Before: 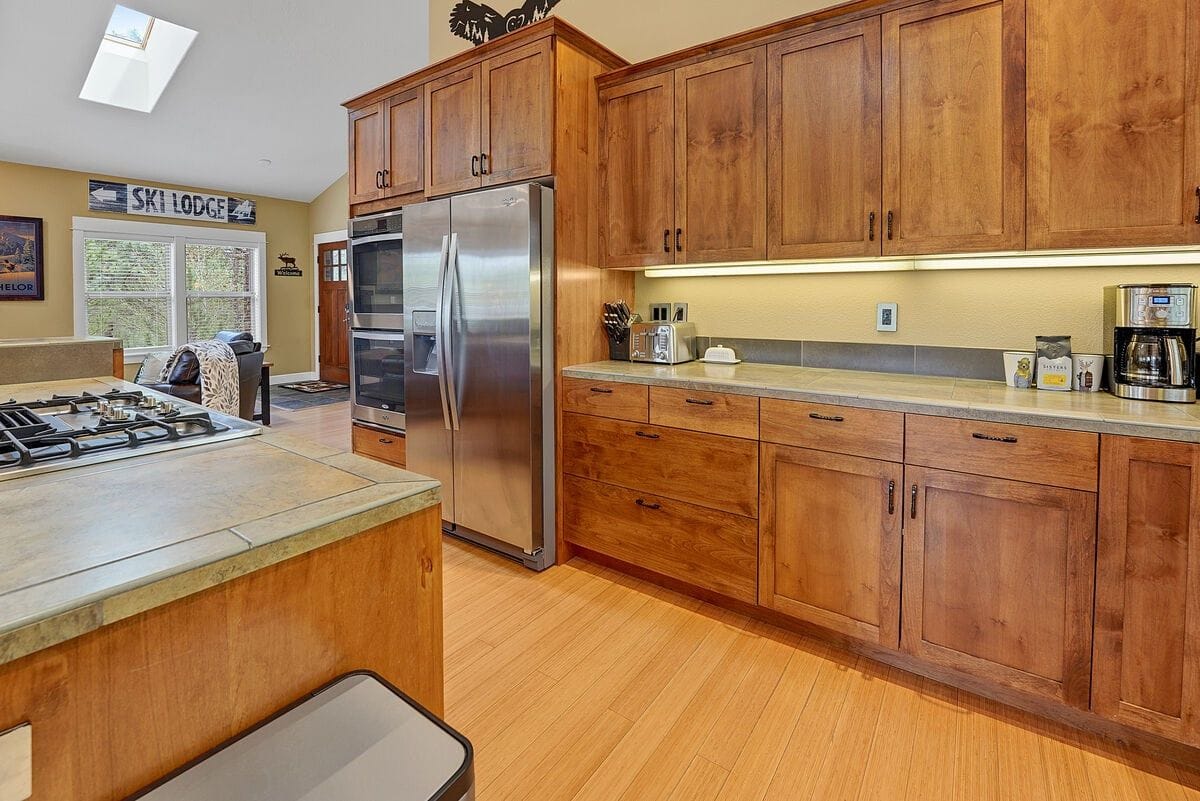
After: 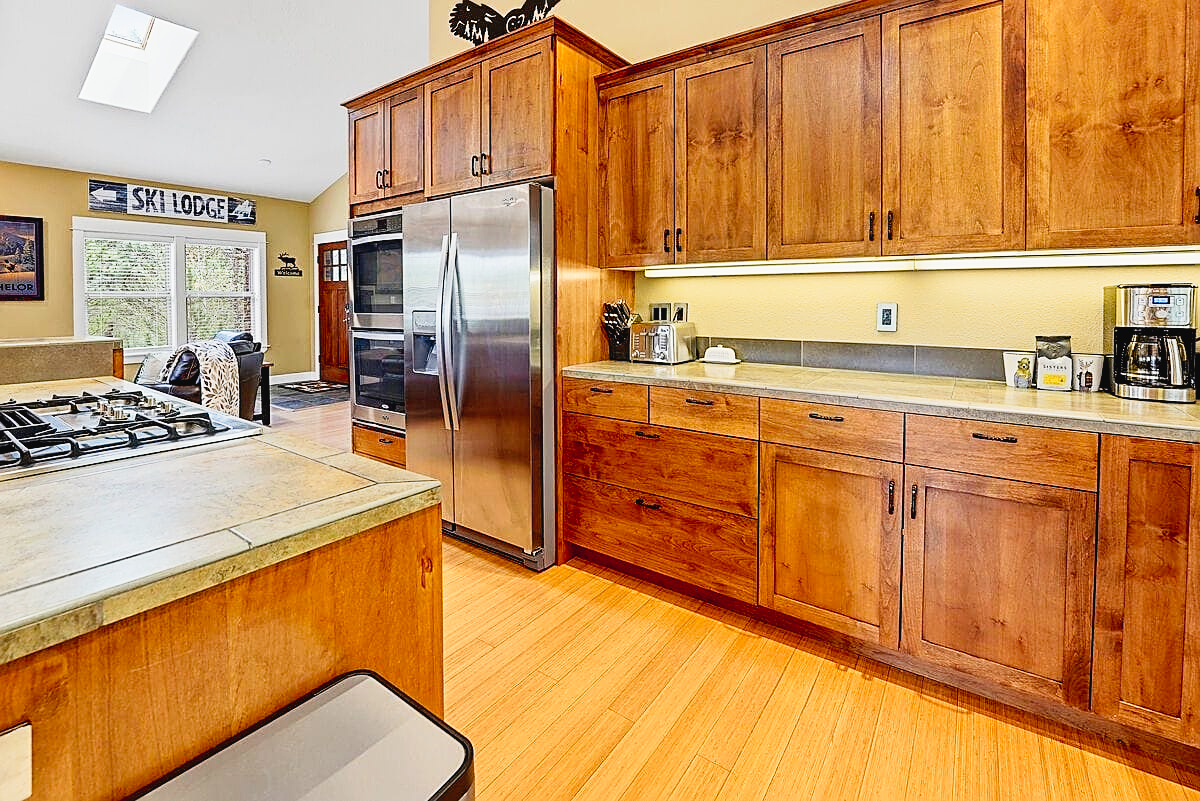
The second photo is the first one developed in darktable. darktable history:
sharpen: on, module defaults
tone curve: curves: ch0 [(0.003, 0.032) (0.037, 0.037) (0.149, 0.117) (0.297, 0.318) (0.41, 0.48) (0.541, 0.649) (0.722, 0.857) (0.875, 0.946) (1, 0.98)]; ch1 [(0, 0) (0.305, 0.325) (0.453, 0.437) (0.482, 0.474) (0.501, 0.498) (0.506, 0.503) (0.559, 0.576) (0.6, 0.635) (0.656, 0.707) (1, 1)]; ch2 [(0, 0) (0.323, 0.277) (0.408, 0.399) (0.45, 0.48) (0.499, 0.502) (0.515, 0.532) (0.573, 0.602) (0.653, 0.675) (0.75, 0.756) (1, 1)], preserve colors none
exposure: black level correction 0.01, exposure 0.011 EV, compensate highlight preservation false
